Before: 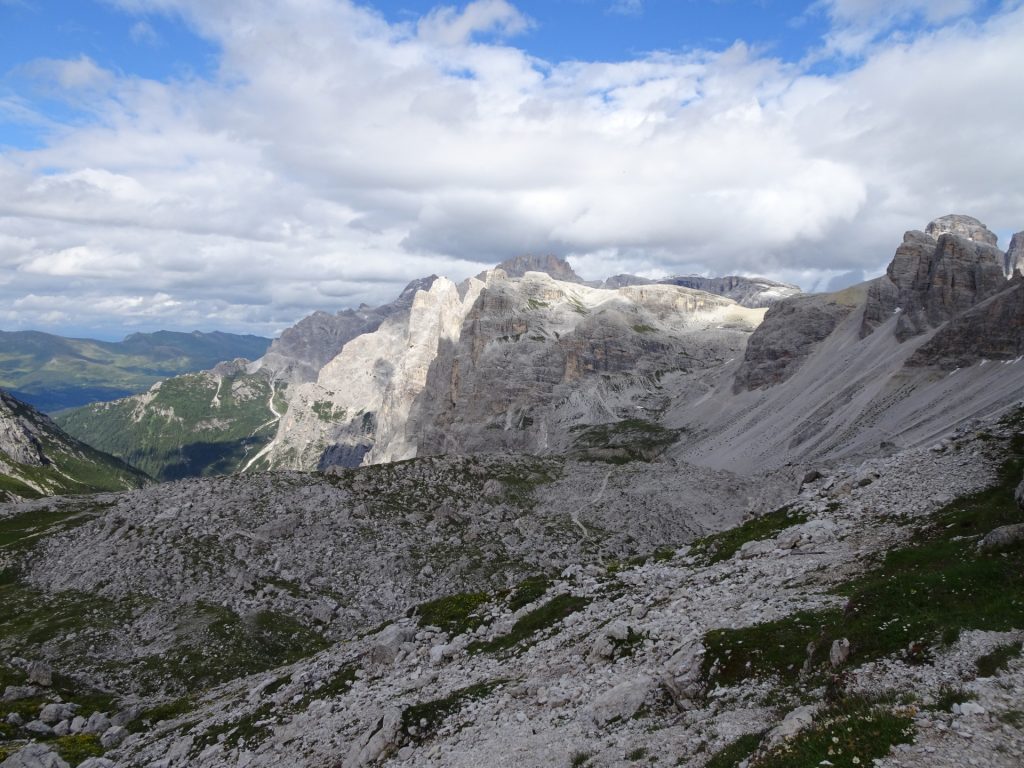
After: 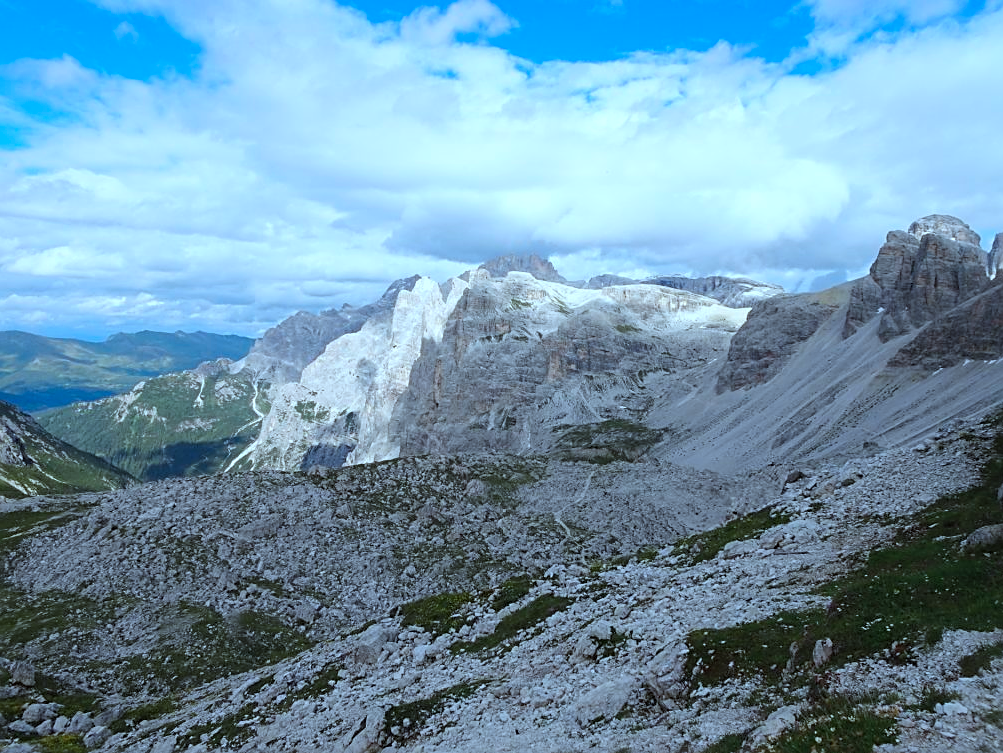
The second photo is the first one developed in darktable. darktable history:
sharpen: on, module defaults
color correction: highlights a* -9.88, highlights b* -21.68
contrast brightness saturation: contrast 0.07, brightness 0.081, saturation 0.185
crop: left 1.695%, right 0.274%, bottom 1.908%
